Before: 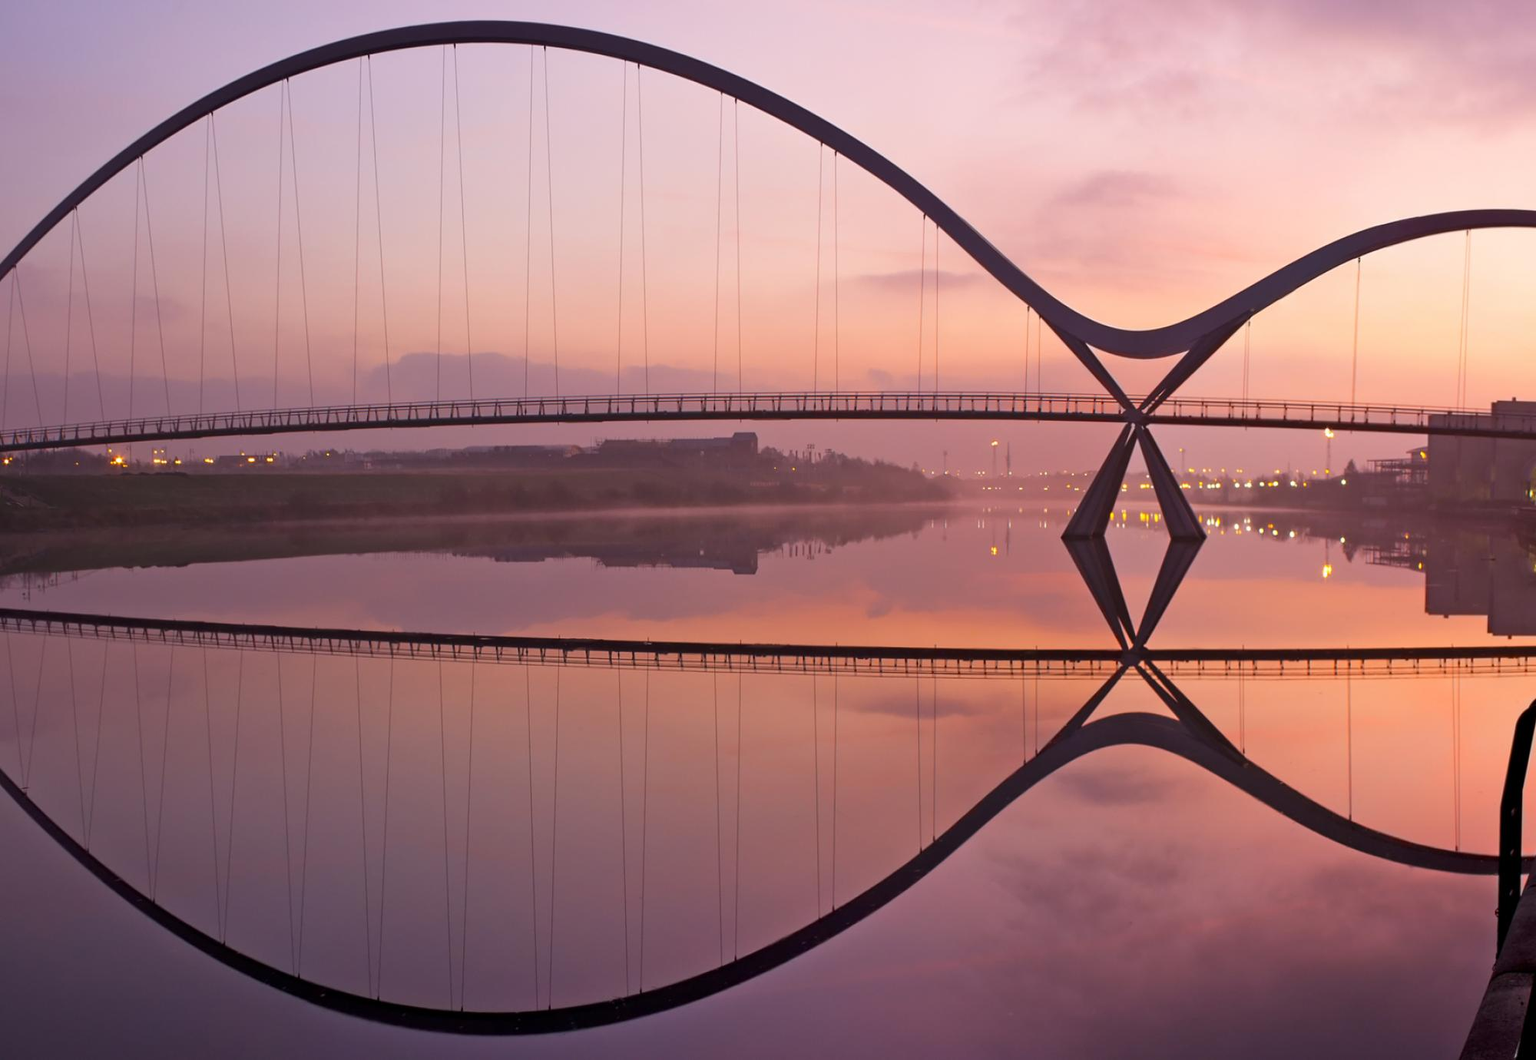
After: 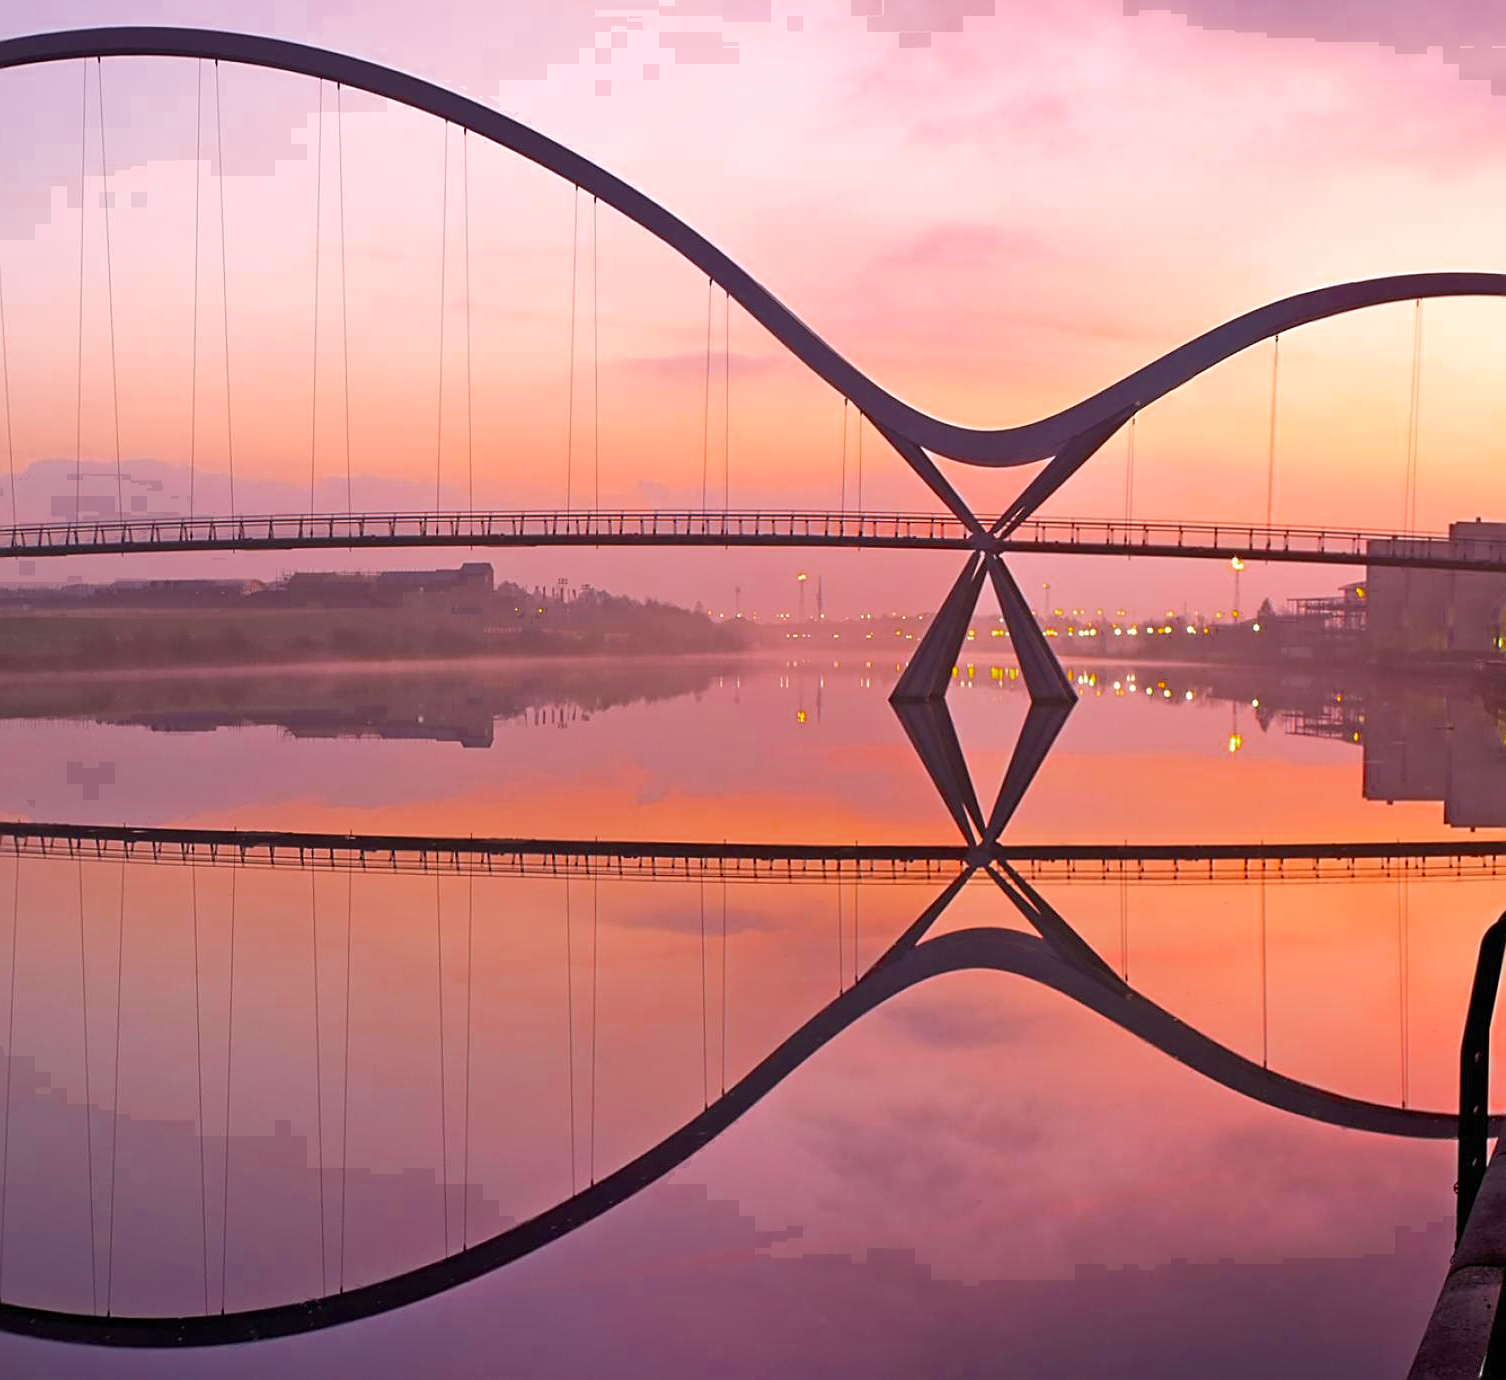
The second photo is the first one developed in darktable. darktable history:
contrast brightness saturation: contrast 0.071, brightness 0.078, saturation 0.18
exposure: black level correction 0, exposure 0.5 EV, compensate highlight preservation false
color zones: curves: ch0 [(0.27, 0.396) (0.563, 0.504) (0.75, 0.5) (0.787, 0.307)]
crop and rotate: left 24.687%
sharpen: on, module defaults
